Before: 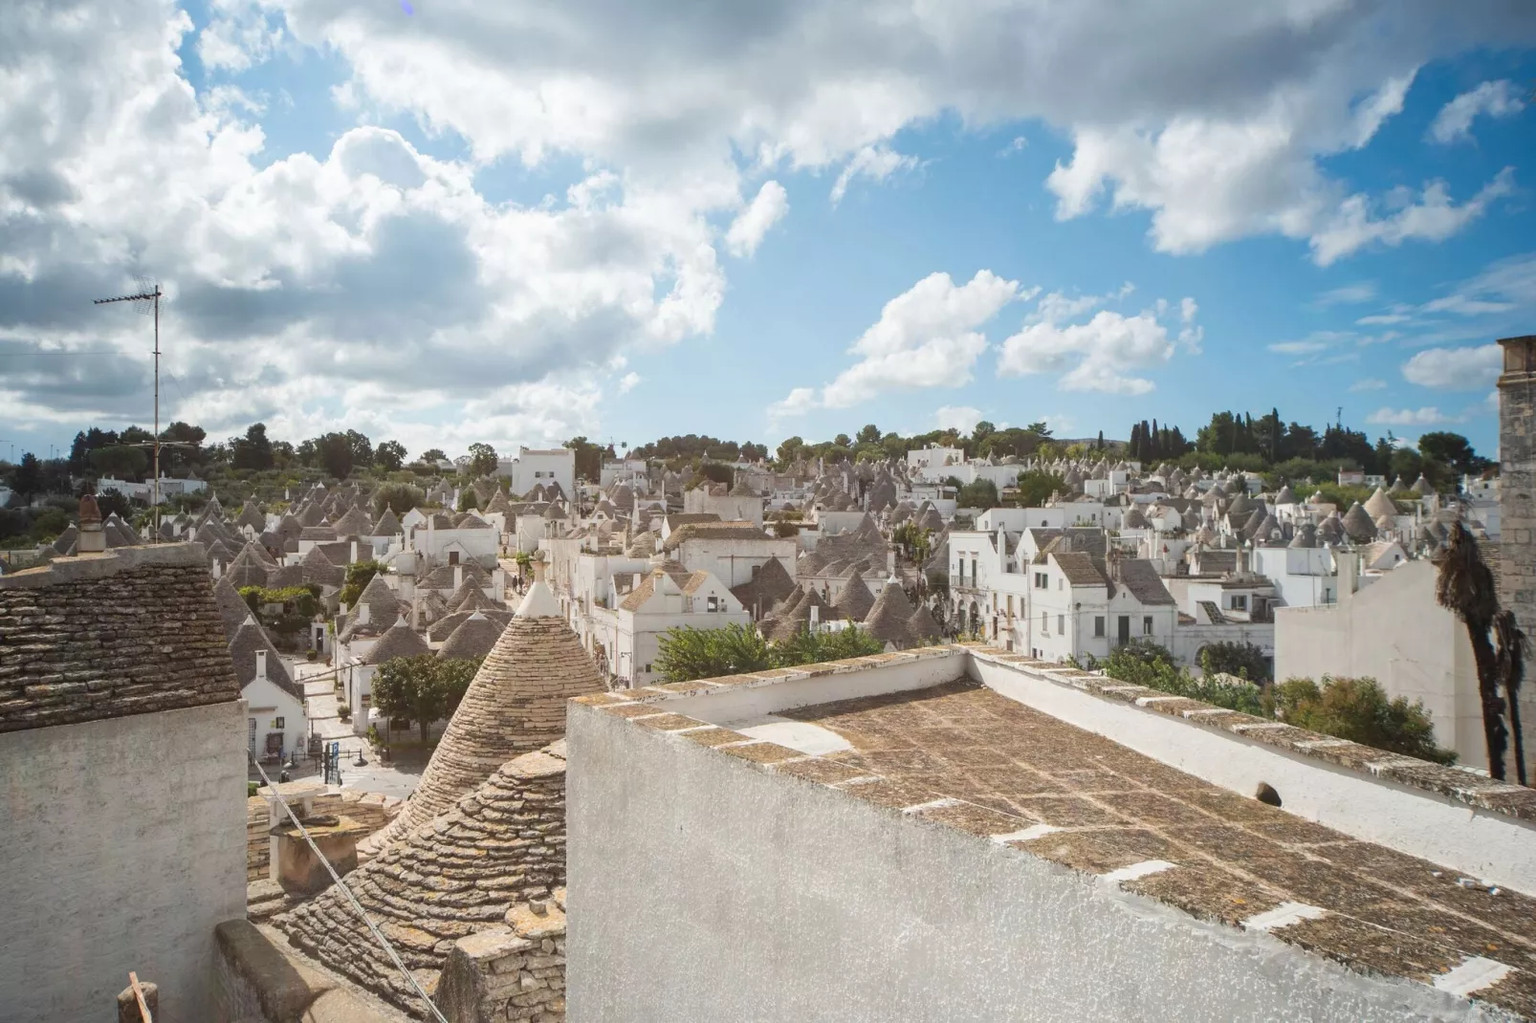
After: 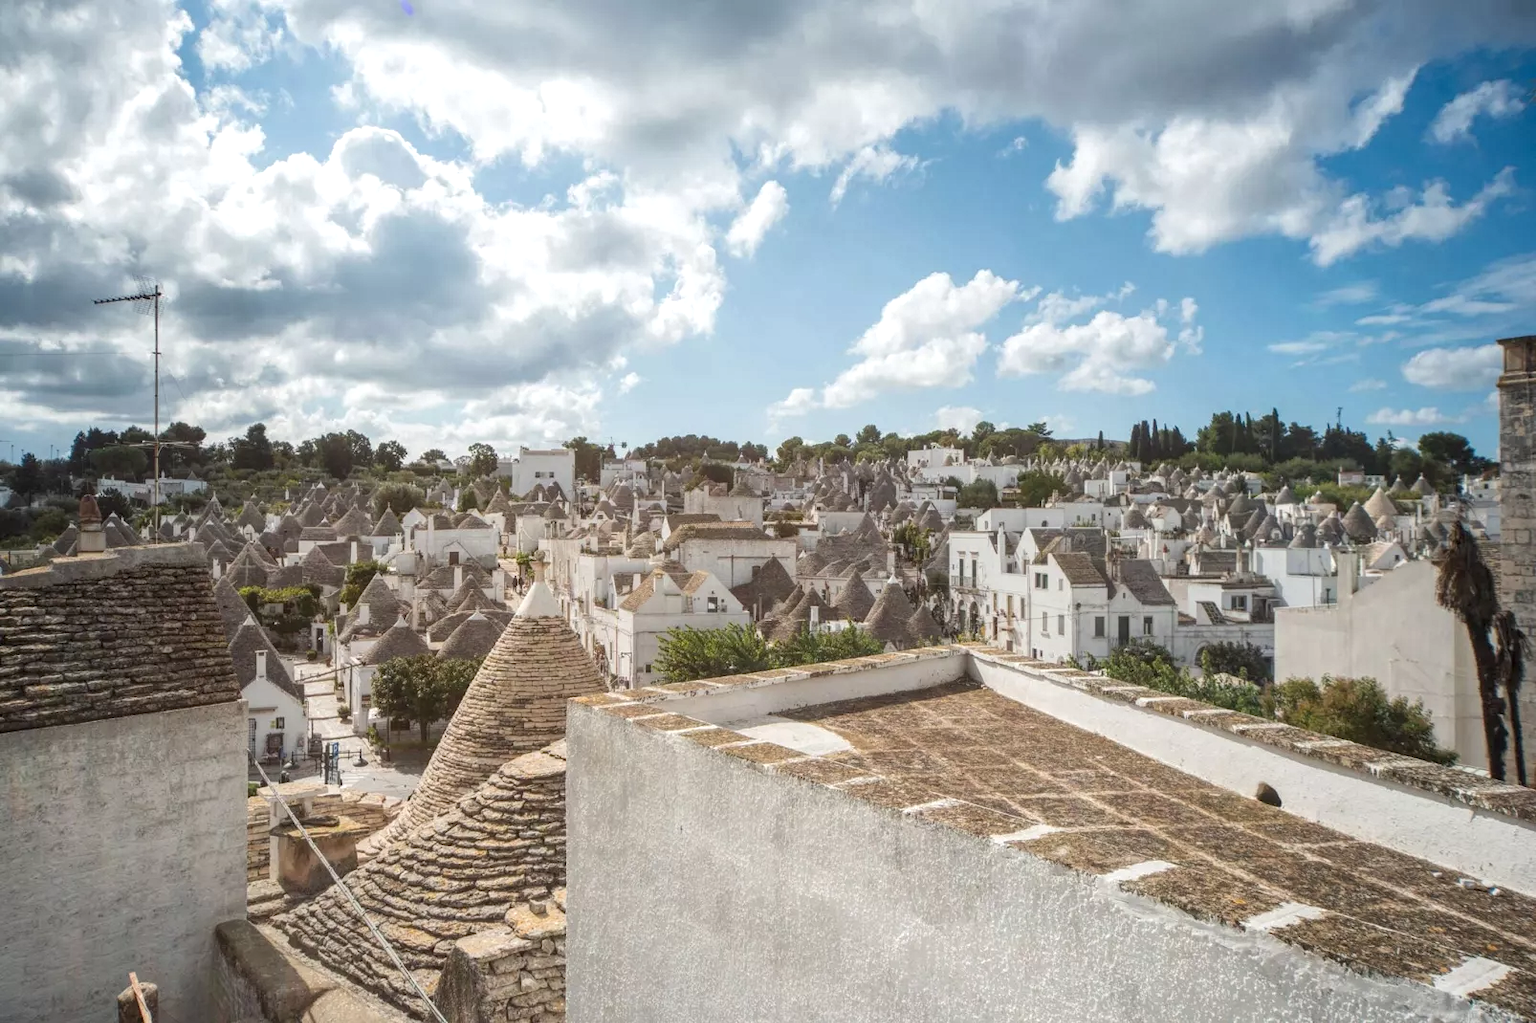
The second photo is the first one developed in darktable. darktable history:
local contrast: highlights 93%, shadows 88%, detail 160%, midtone range 0.2
